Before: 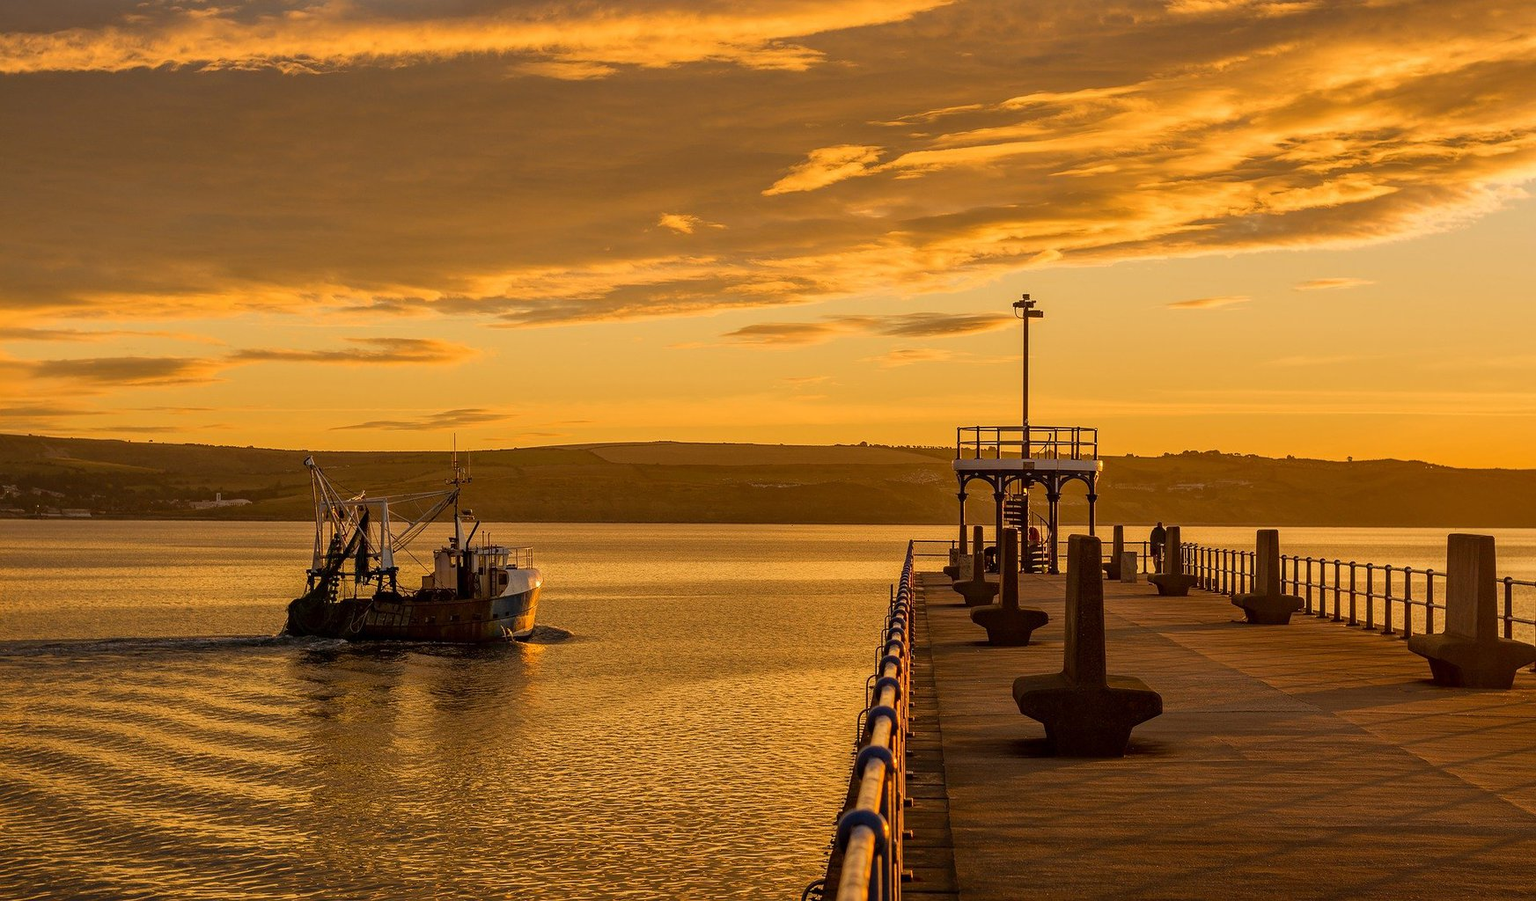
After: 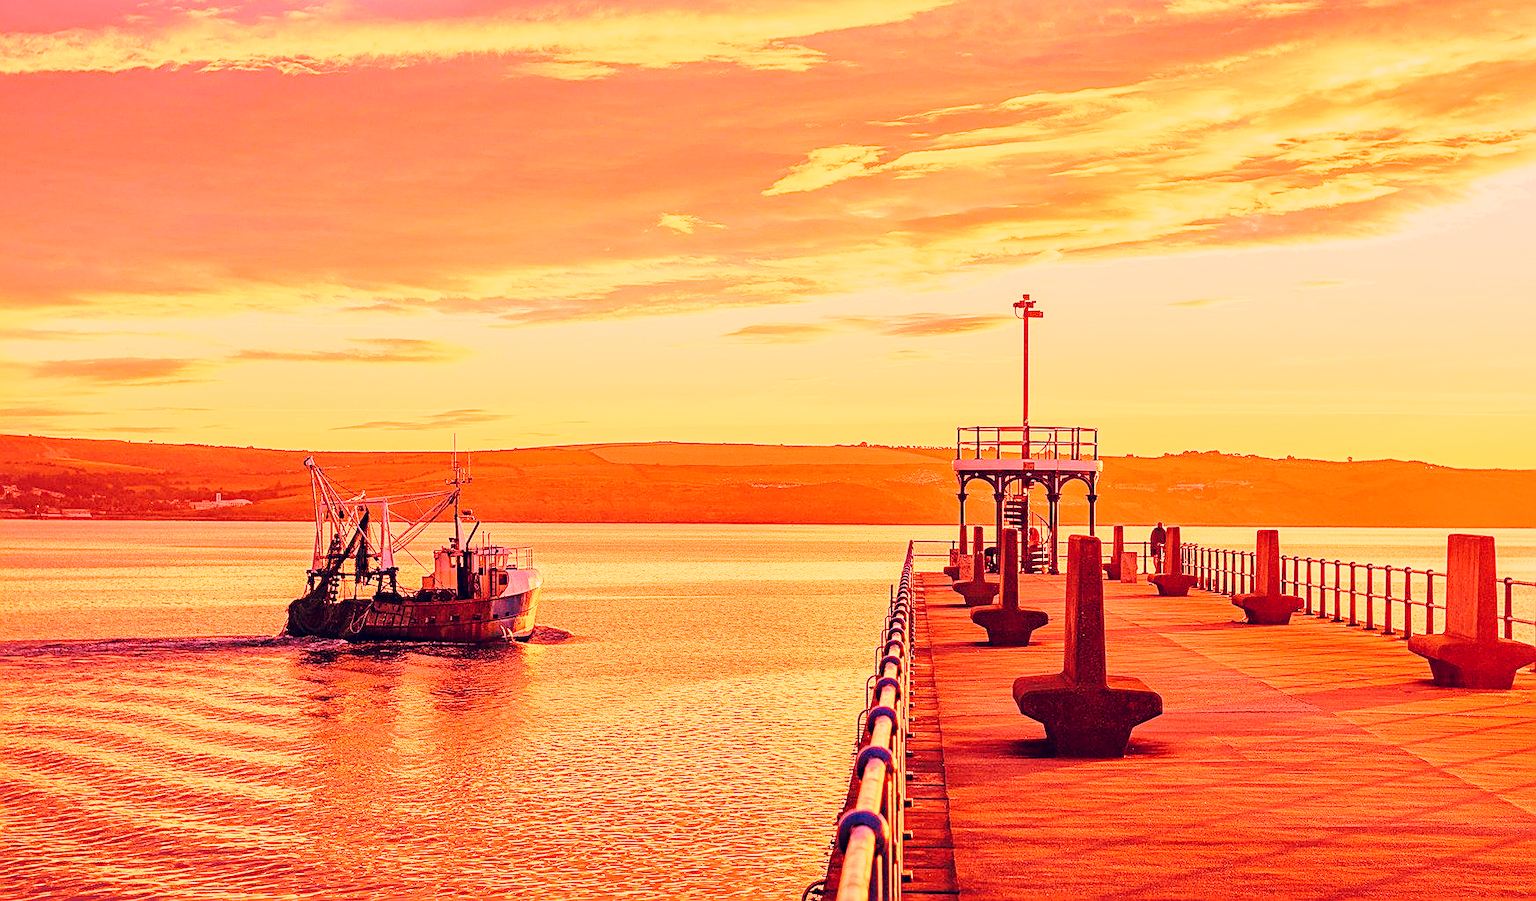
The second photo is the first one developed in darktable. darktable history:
base curve: curves: ch0 [(0, 0) (0.036, 0.037) (0.121, 0.228) (0.46, 0.76) (0.859, 0.983) (1, 1)], preserve colors none
color correction: highlights a* 19.59, highlights b* 27.49, shadows a* 3.46, shadows b* -17.28, saturation 0.73
tone curve: curves: ch0 [(0, 0) (0.004, 0.008) (0.077, 0.156) (0.169, 0.29) (0.774, 0.774) (0.988, 0.926)], color space Lab, linked channels, preserve colors none
levels: levels [0, 0.492, 0.984]
local contrast: mode bilateral grid, contrast 20, coarseness 50, detail 120%, midtone range 0.2
white balance: red 2.025, blue 1.542
sharpen: on, module defaults
